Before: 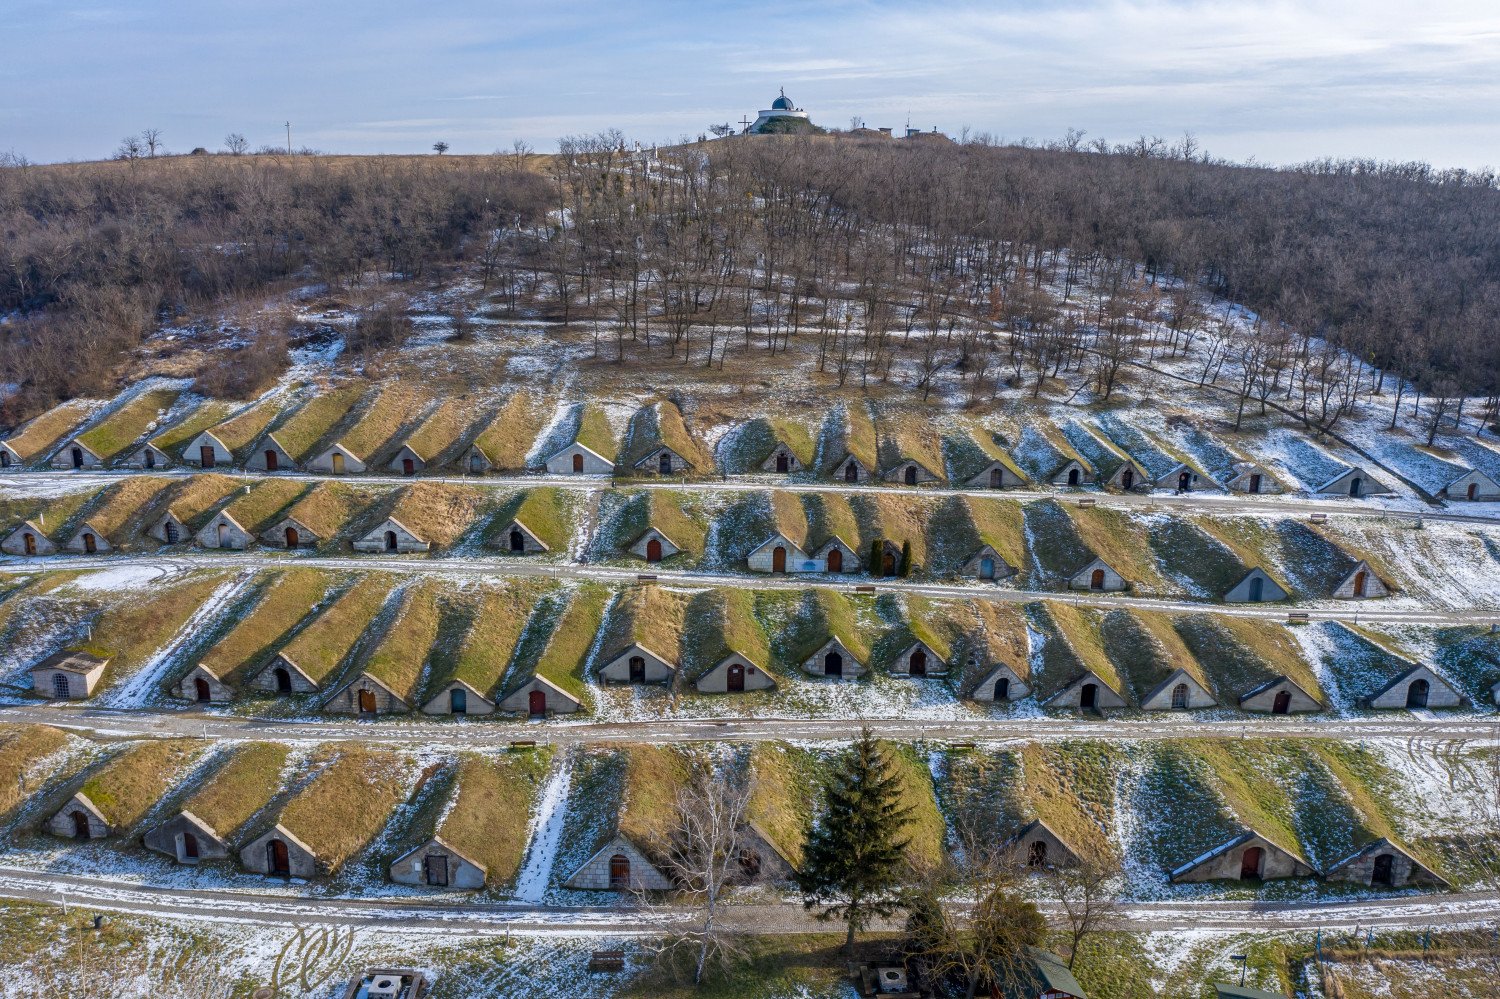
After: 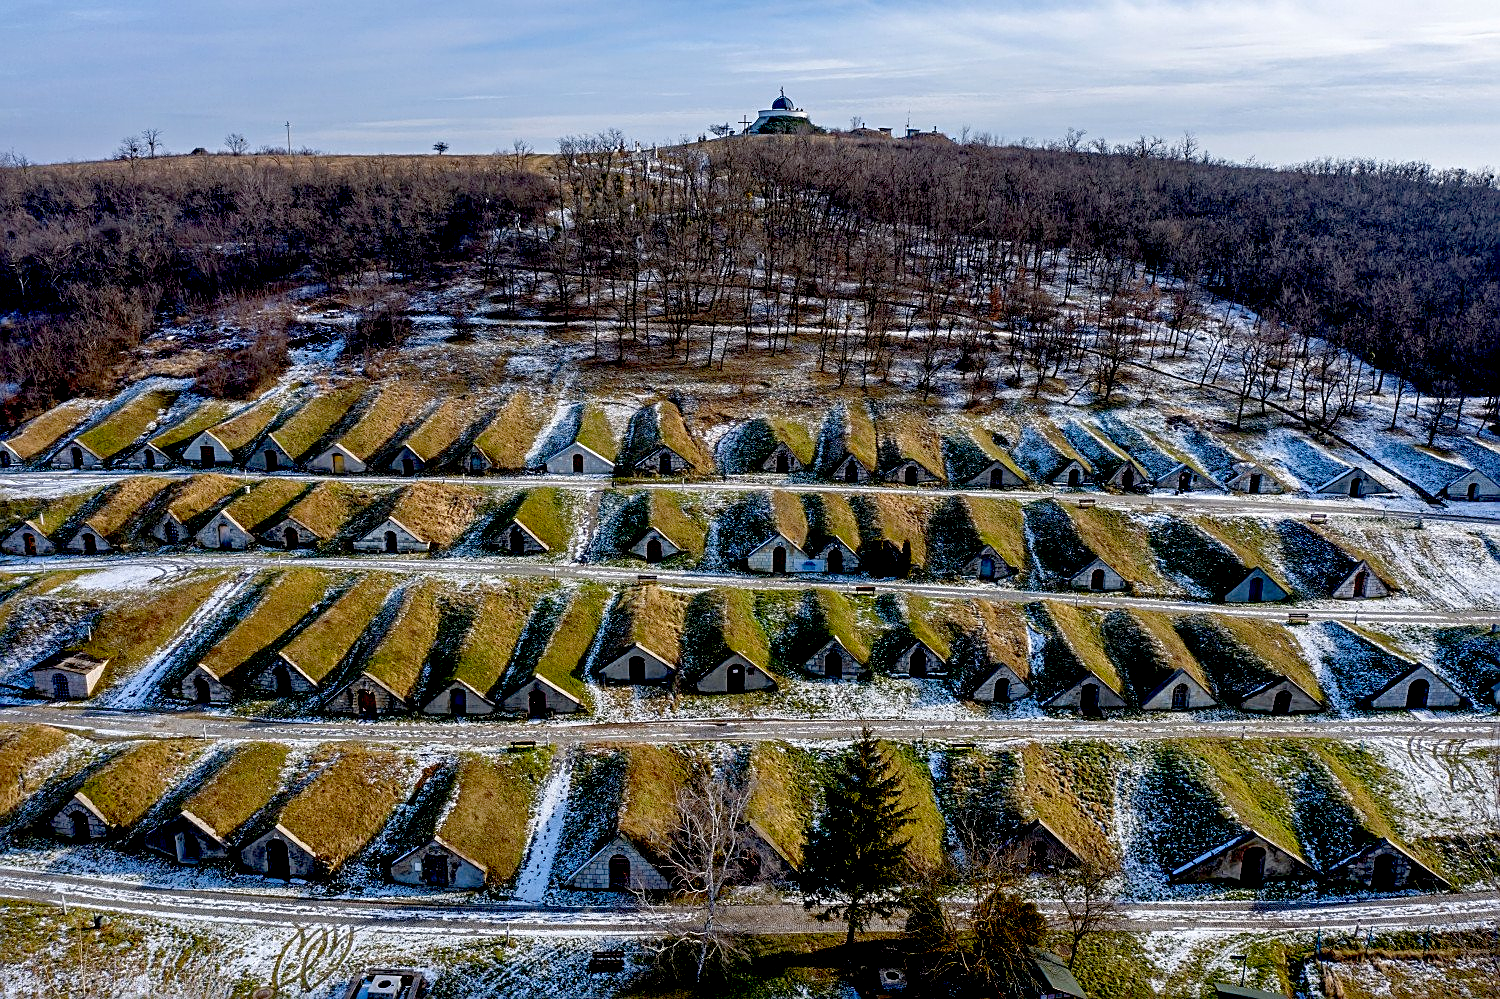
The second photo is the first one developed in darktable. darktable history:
sharpen: on, module defaults
exposure: black level correction 0.056, compensate highlight preservation false
